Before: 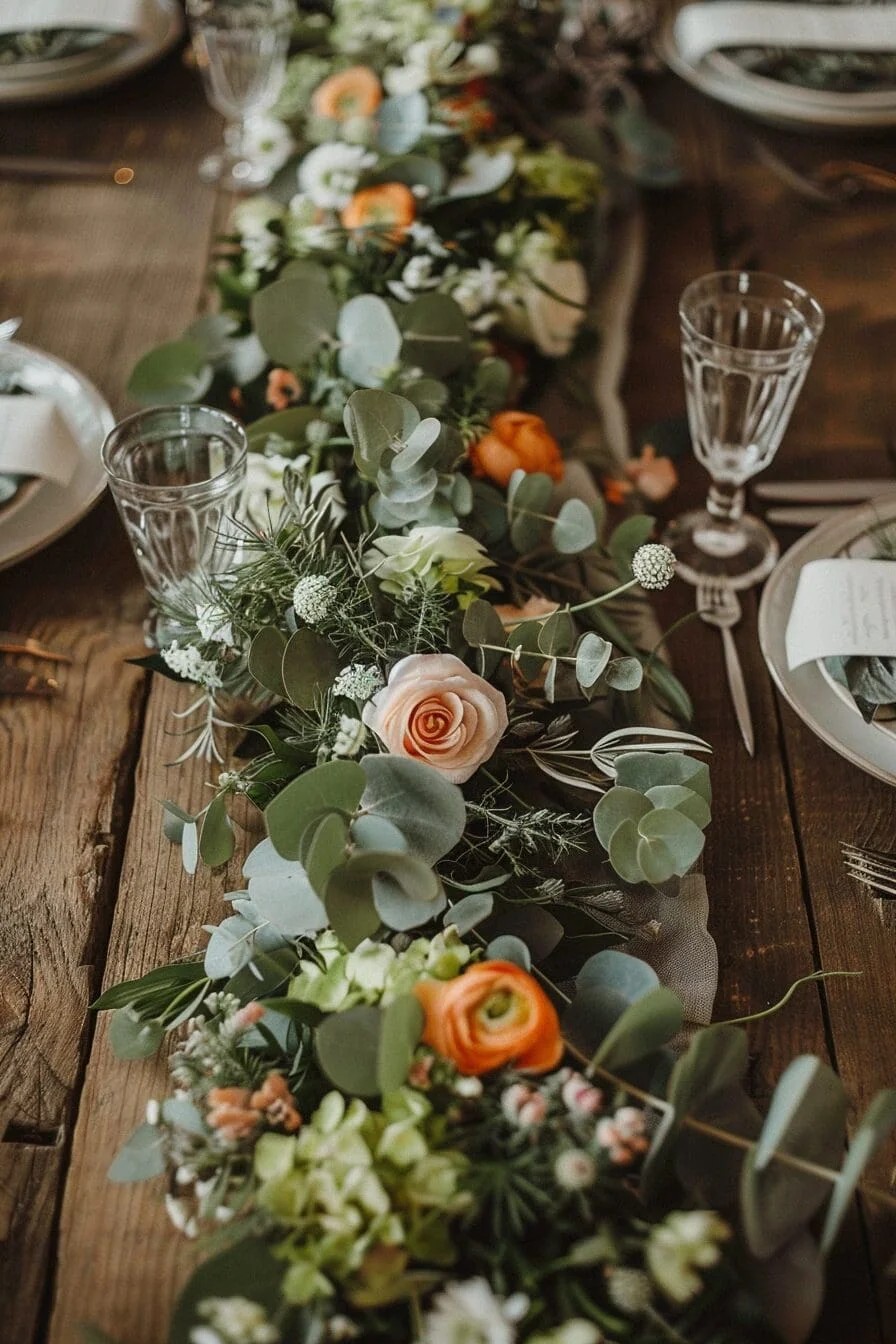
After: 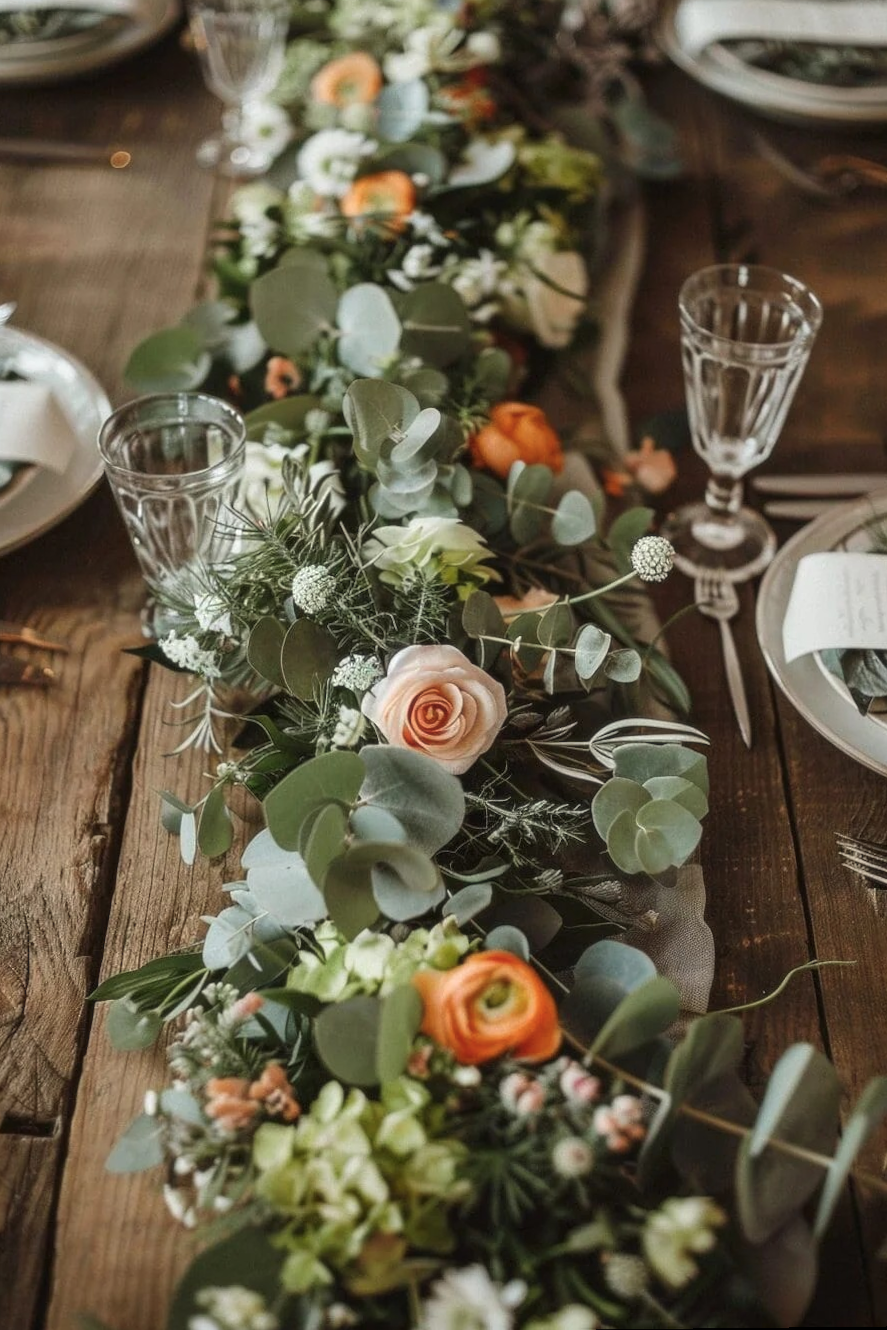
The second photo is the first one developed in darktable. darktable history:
soften: size 10%, saturation 50%, brightness 0.2 EV, mix 10%
exposure: exposure 0.217 EV, compensate highlight preservation false
rotate and perspective: rotation 0.174°, lens shift (vertical) 0.013, lens shift (horizontal) 0.019, shear 0.001, automatic cropping original format, crop left 0.007, crop right 0.991, crop top 0.016, crop bottom 0.997
